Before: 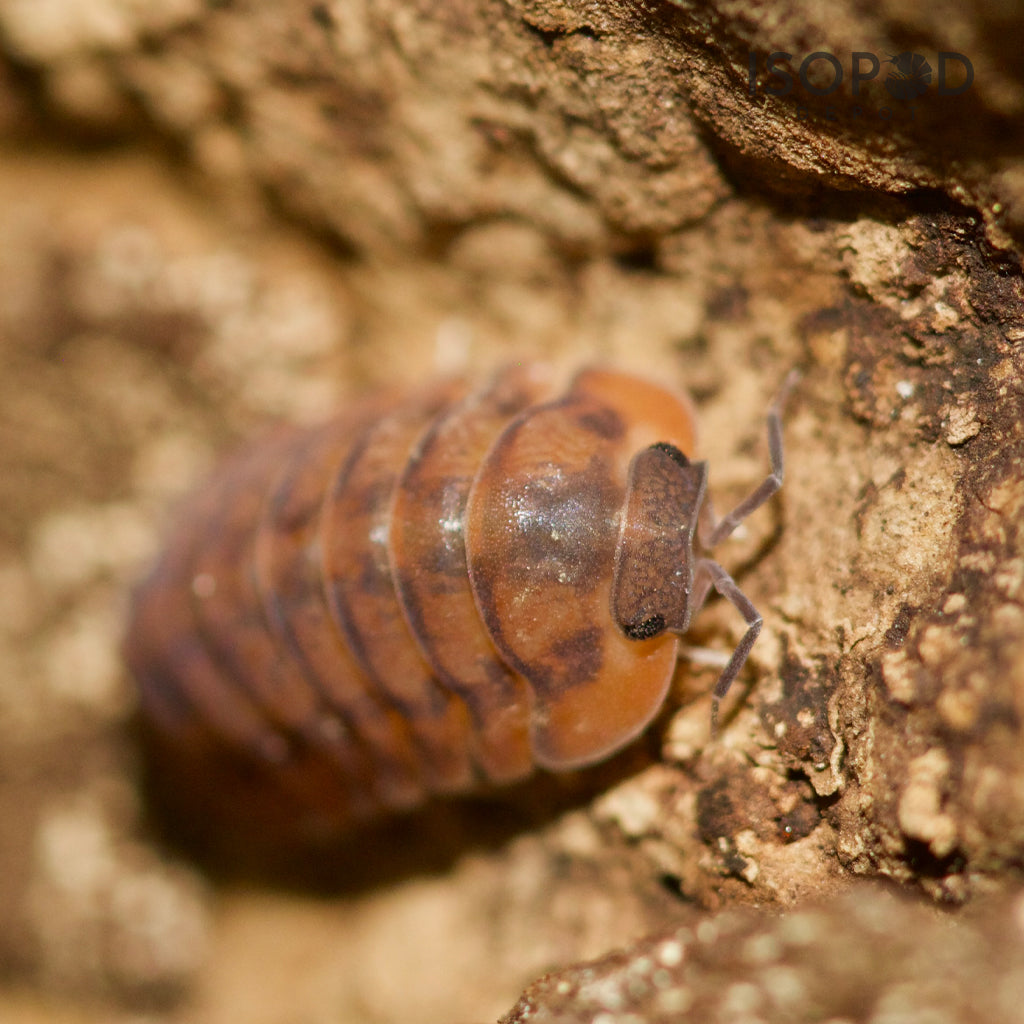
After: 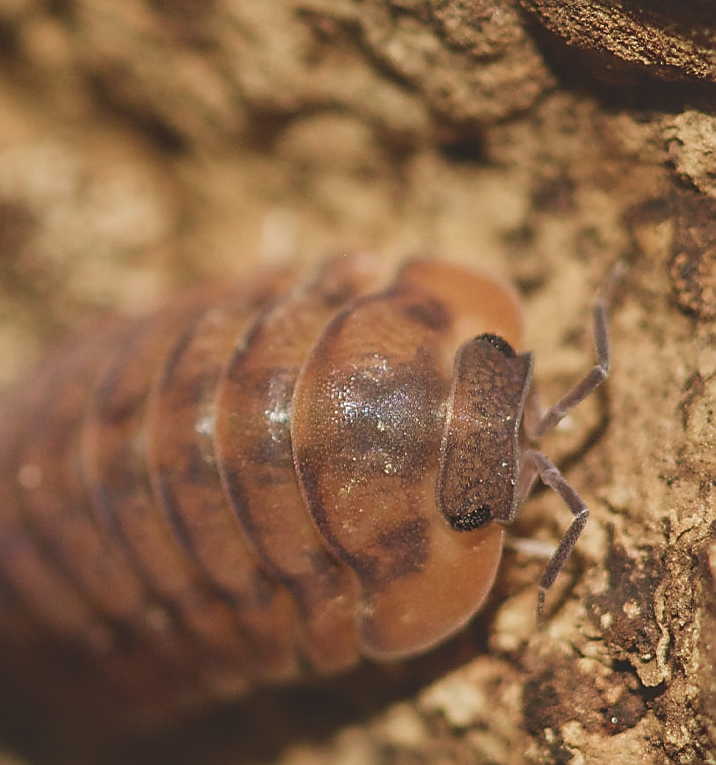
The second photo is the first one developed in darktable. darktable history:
crop and rotate: left 17.046%, top 10.659%, right 12.989%, bottom 14.553%
exposure: black level correction -0.036, exposure -0.497 EV, compensate highlight preservation false
sharpen: radius 1.4, amount 1.25, threshold 0.7
rgb levels: preserve colors max RGB
local contrast: on, module defaults
velvia: on, module defaults
